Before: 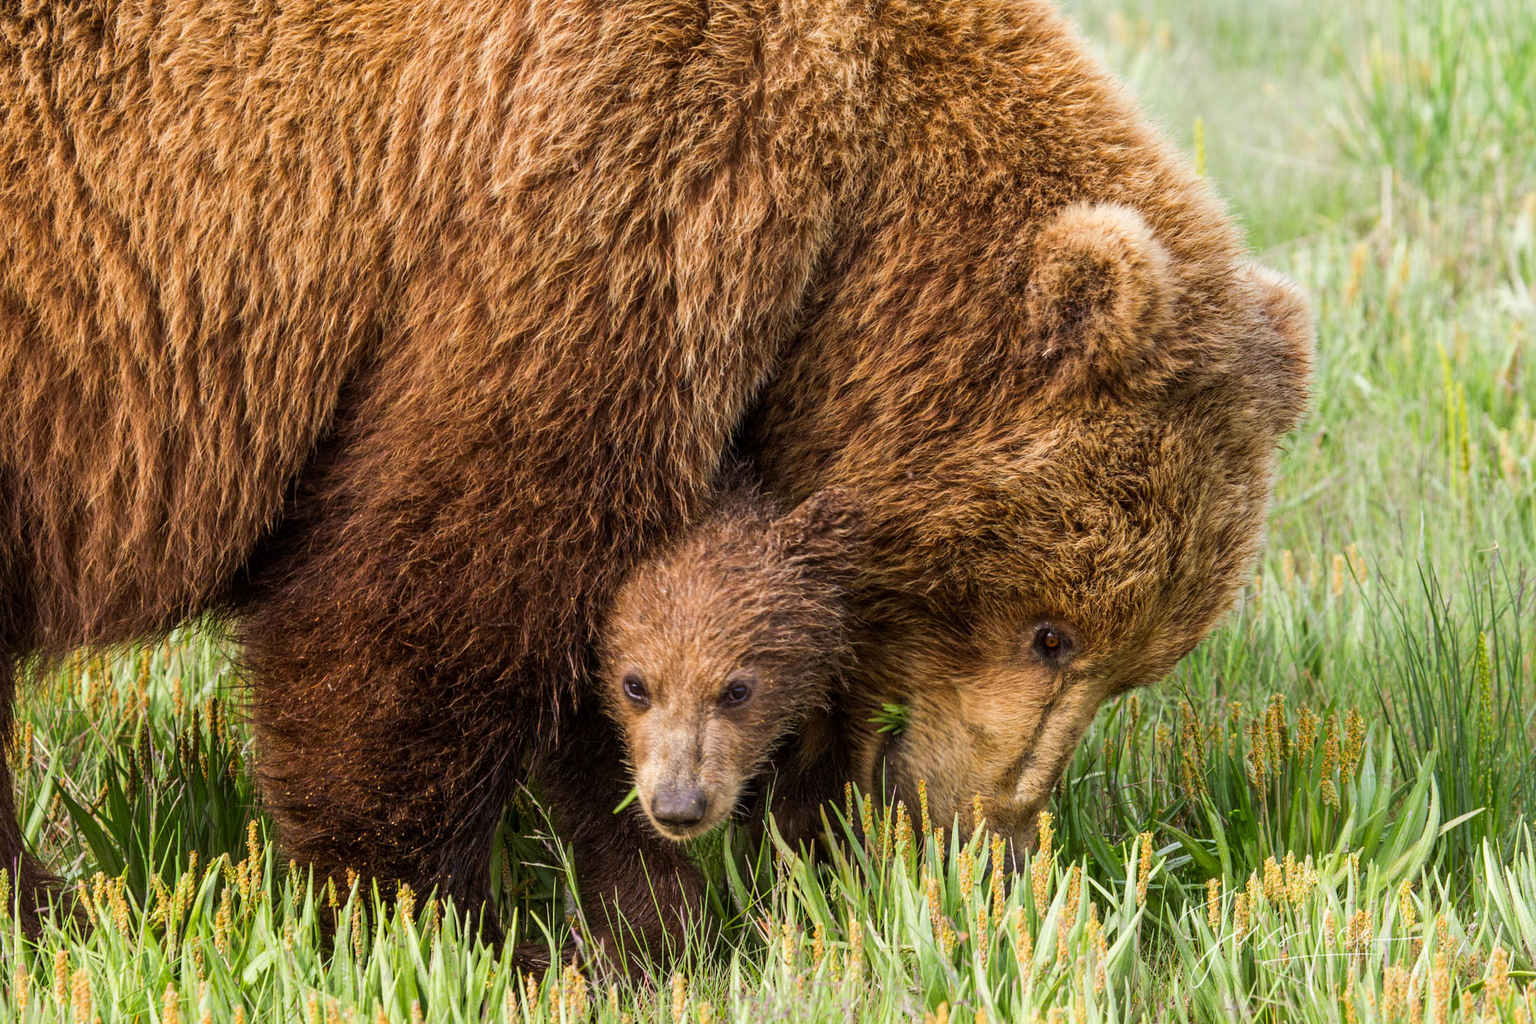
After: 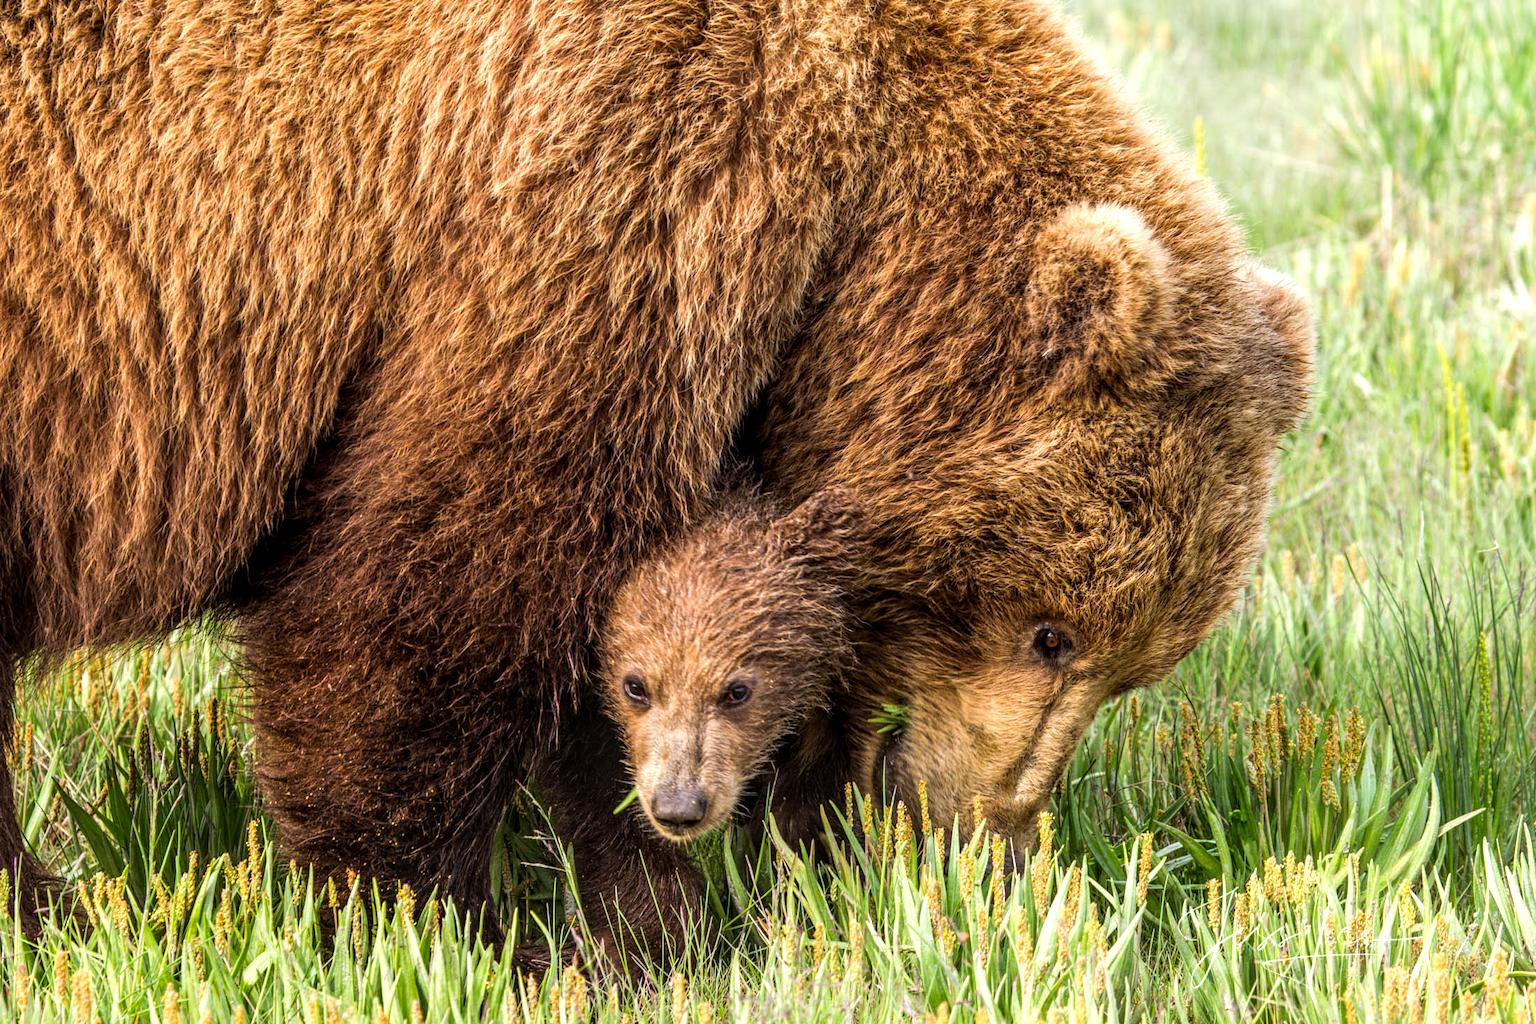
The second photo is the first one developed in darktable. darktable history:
local contrast: on, module defaults
tone equalizer: -8 EV -0.447 EV, -7 EV -0.42 EV, -6 EV -0.338 EV, -5 EV -0.252 EV, -3 EV 0.237 EV, -2 EV 0.358 EV, -1 EV 0.366 EV, +0 EV 0.403 EV
